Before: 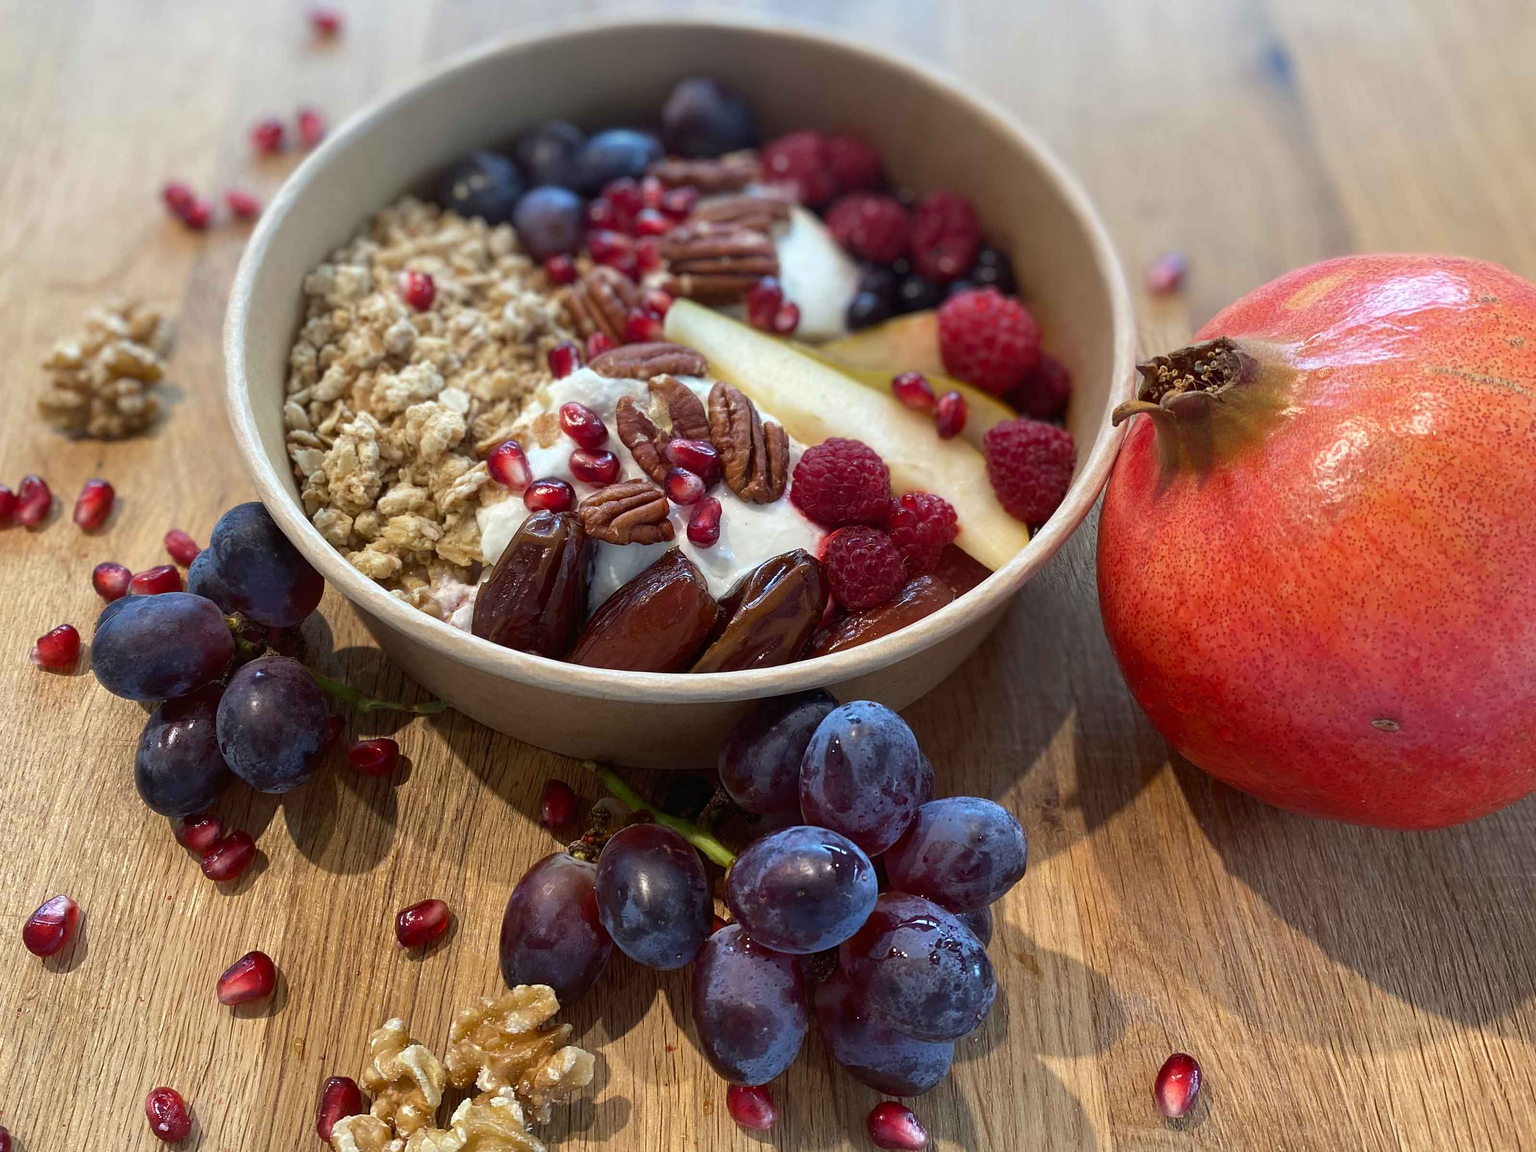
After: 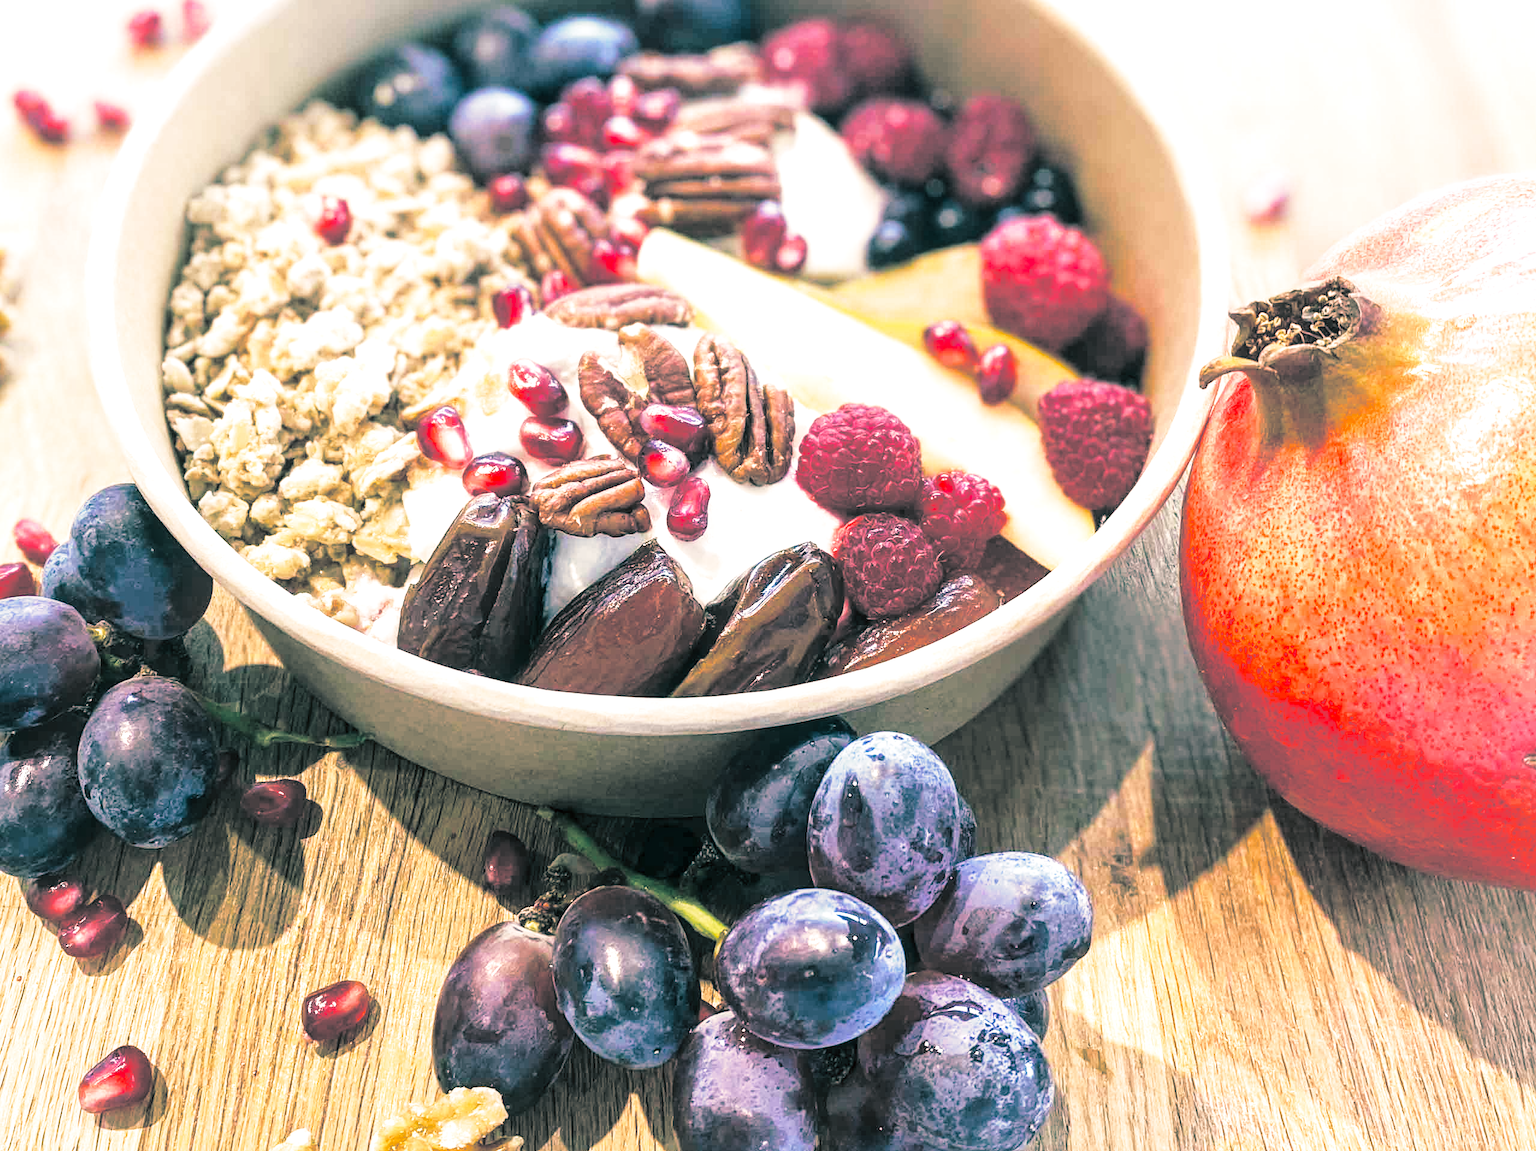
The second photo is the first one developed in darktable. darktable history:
color correction: highlights a* 5.81, highlights b* 4.84
split-toning: shadows › hue 186.43°, highlights › hue 49.29°, compress 30.29%
white balance: red 0.978, blue 0.999
base curve: curves: ch0 [(0, 0) (0.028, 0.03) (0.121, 0.232) (0.46, 0.748) (0.859, 0.968) (1, 1)], preserve colors none
local contrast: on, module defaults
crop and rotate: left 10.071%, top 10.071%, right 10.02%, bottom 10.02%
exposure: black level correction 0, exposure 1.2 EV, compensate exposure bias true, compensate highlight preservation false
